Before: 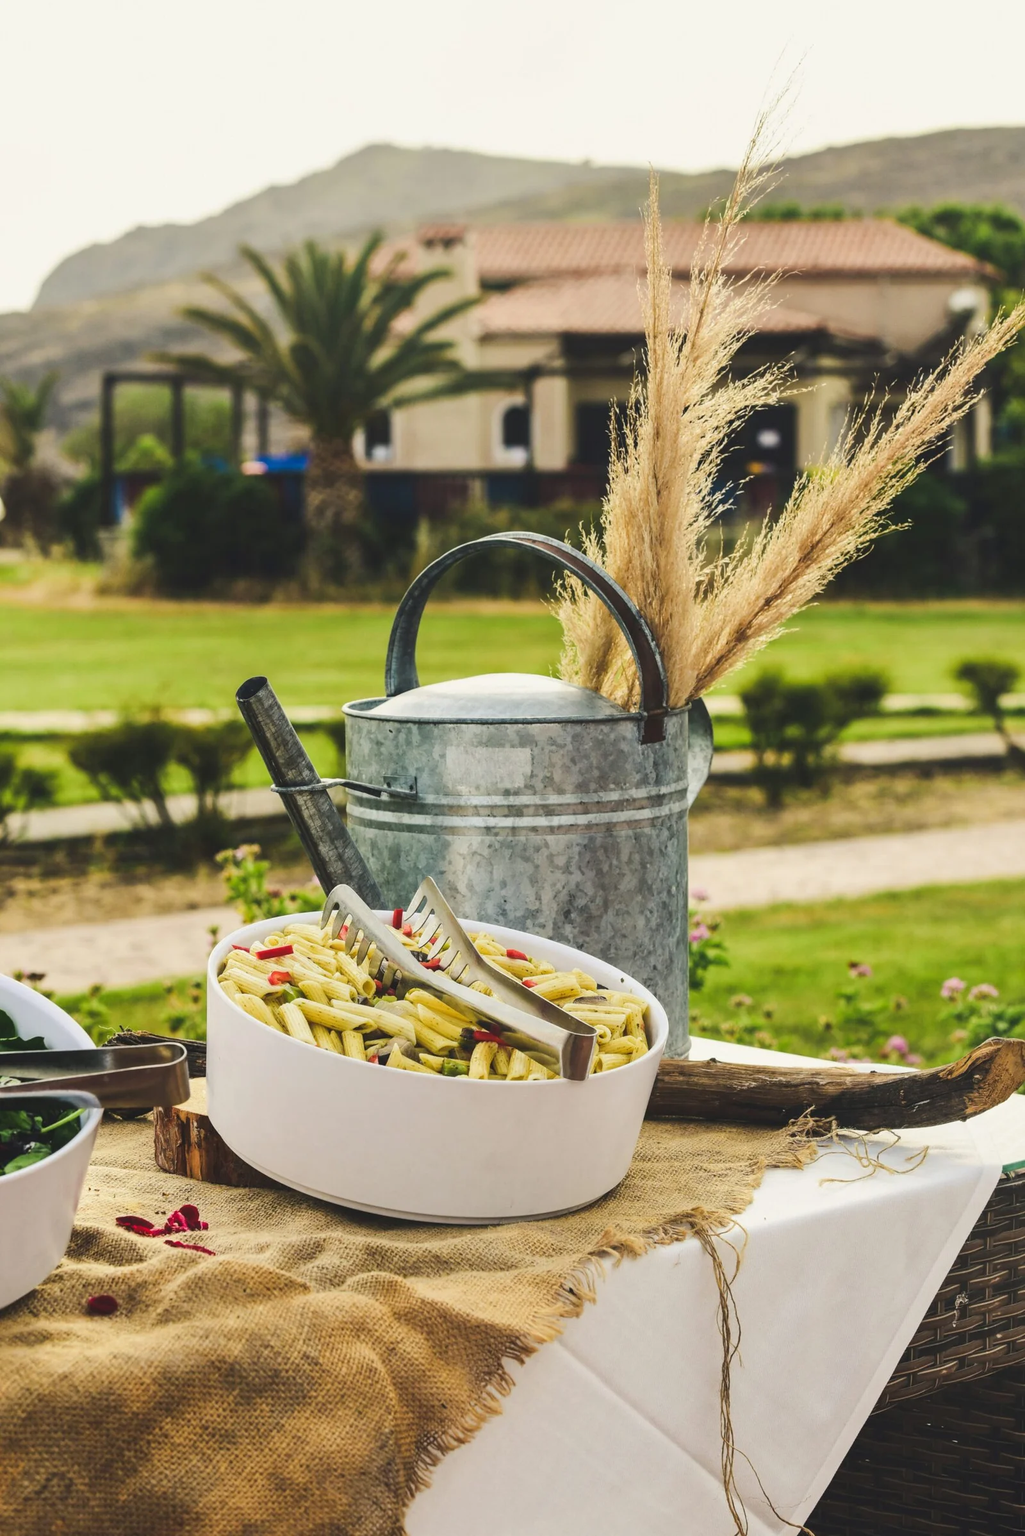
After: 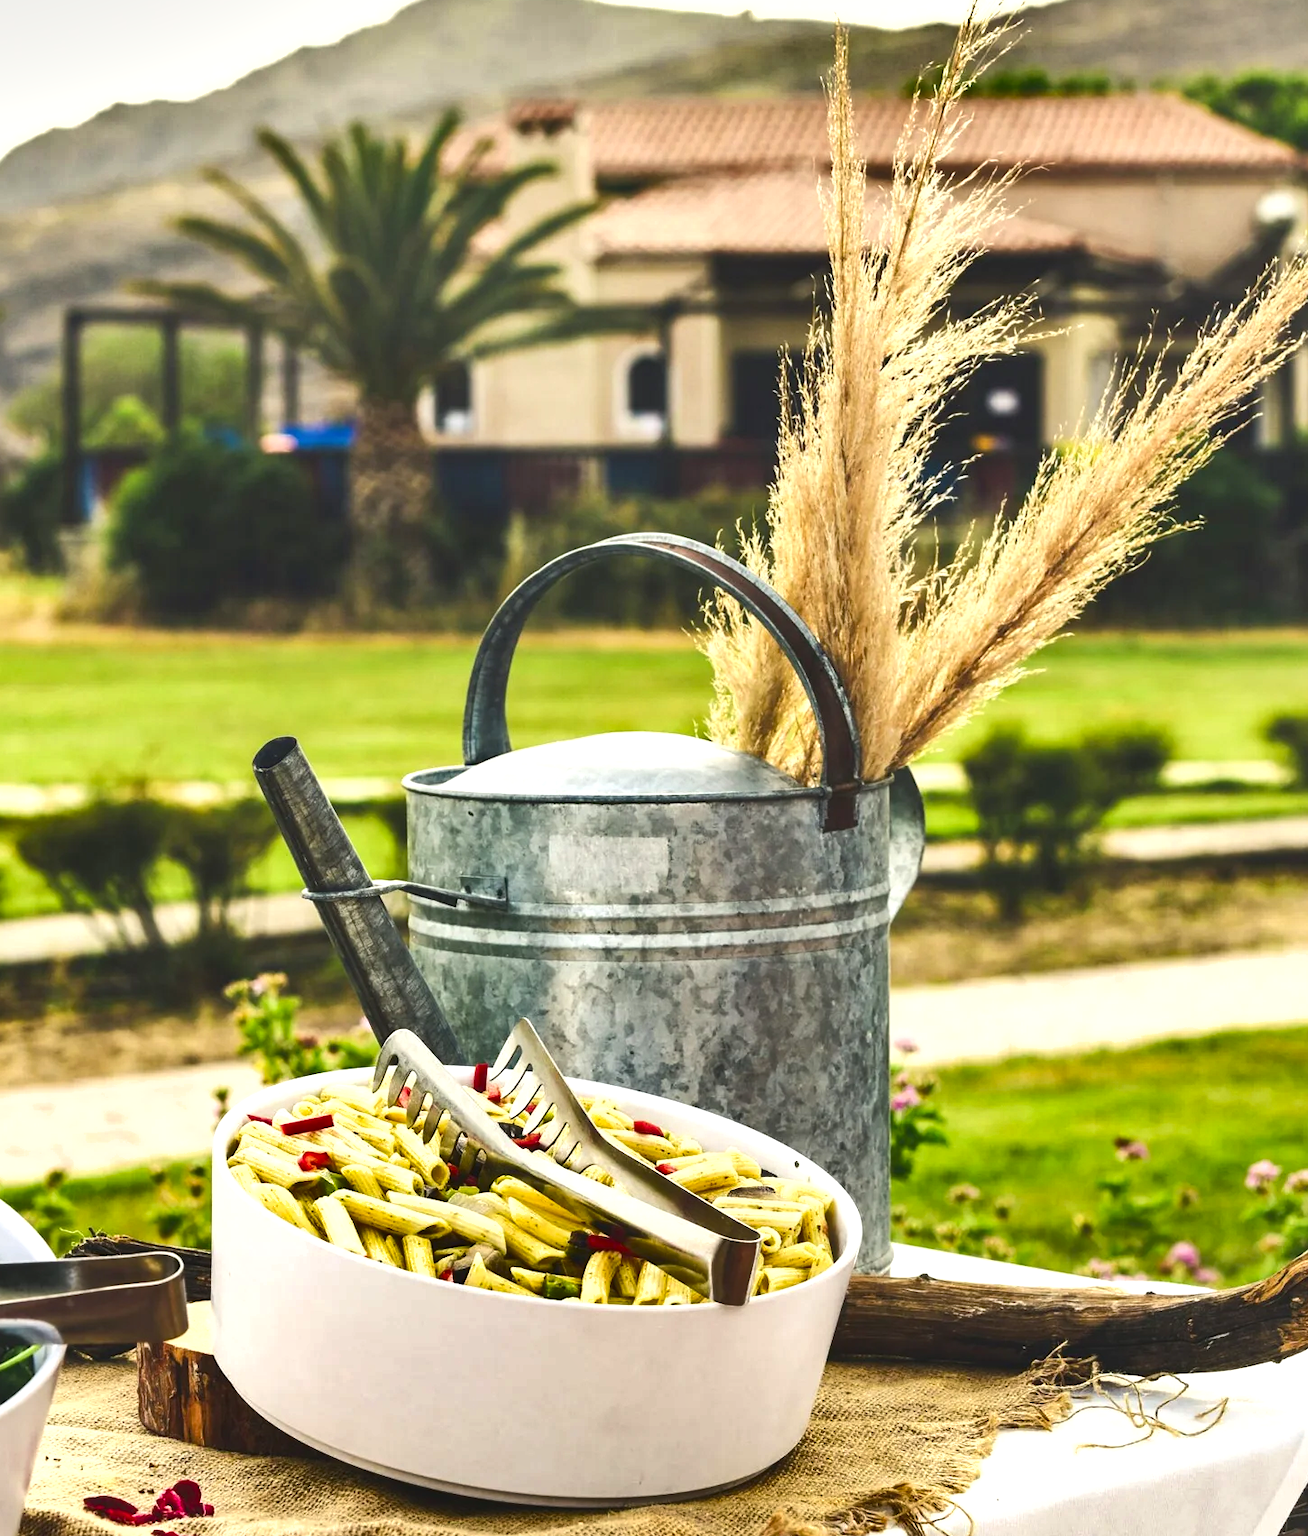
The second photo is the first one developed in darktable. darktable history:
exposure: black level correction 0.001, exposure 0.675 EV, compensate exposure bias true, compensate highlight preservation false
crop: left 5.536%, top 9.992%, right 3.742%, bottom 18.952%
shadows and highlights: radius 118.01, shadows 42.12, highlights -61.86, soften with gaussian
